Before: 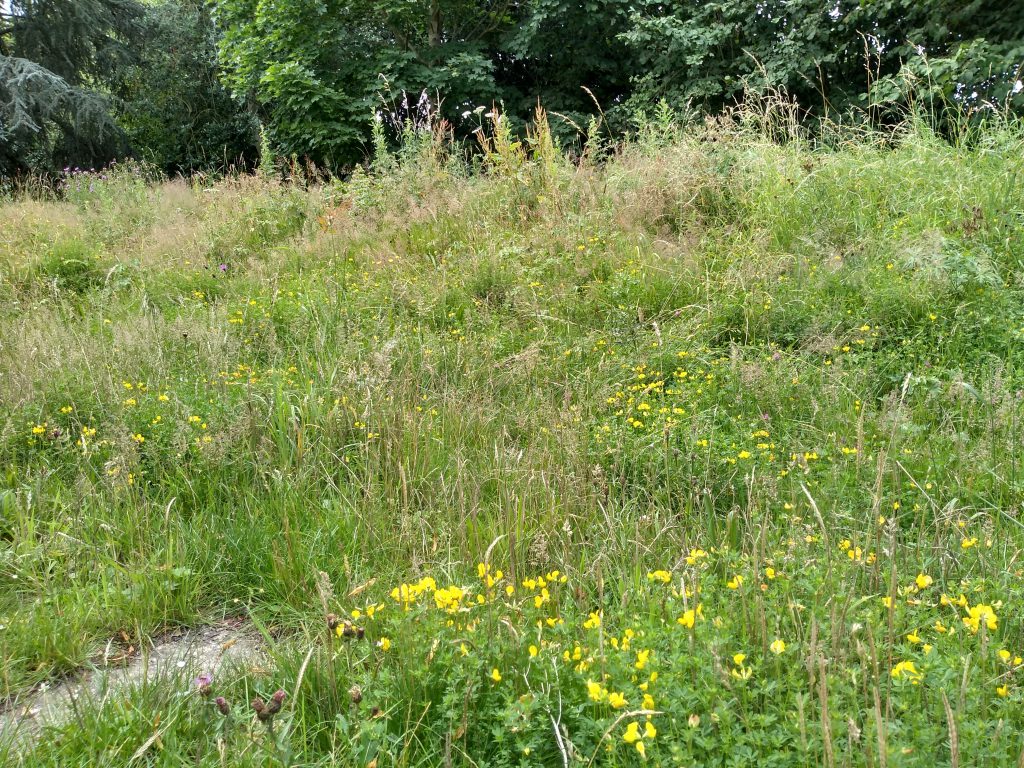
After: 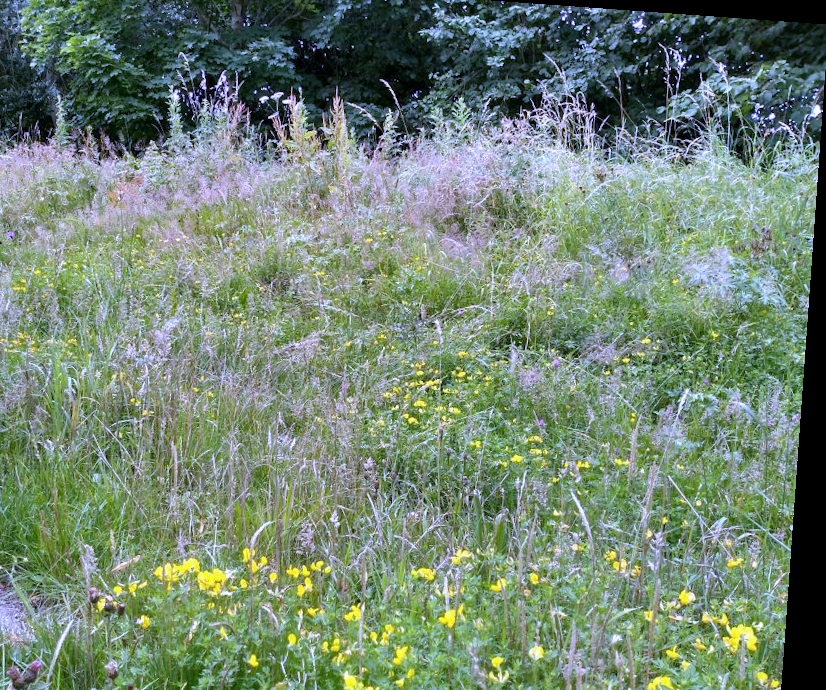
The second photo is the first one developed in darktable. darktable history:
white balance: red 0.98, blue 1.61
crop: left 23.095%, top 5.827%, bottom 11.854%
rotate and perspective: rotation 4.1°, automatic cropping off
